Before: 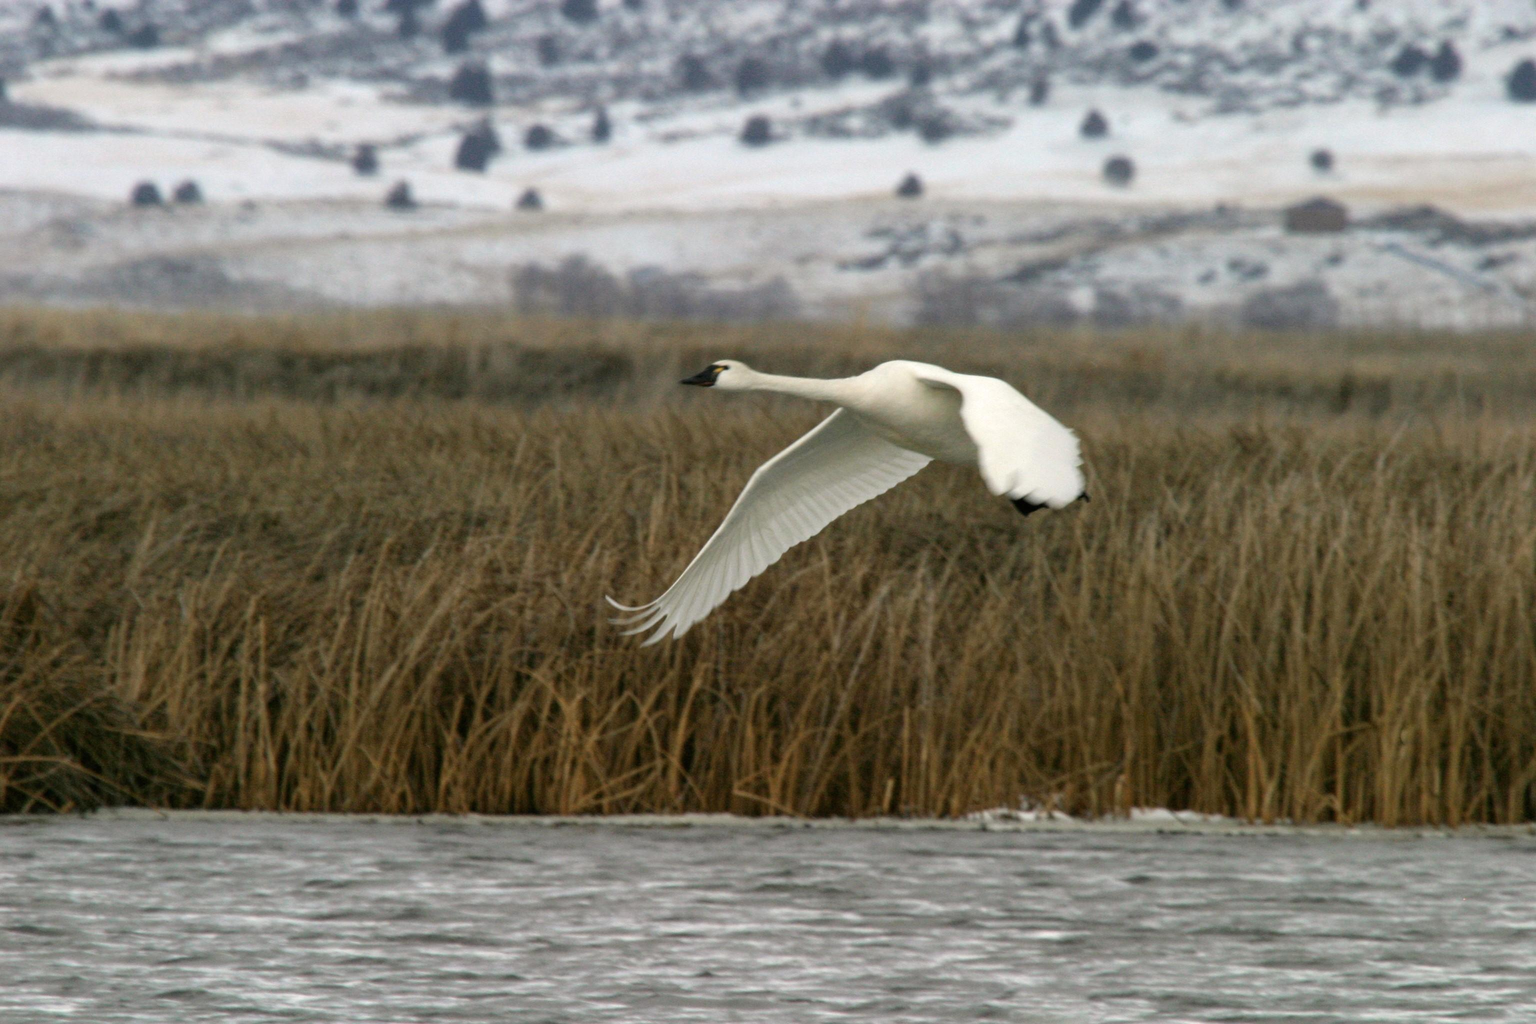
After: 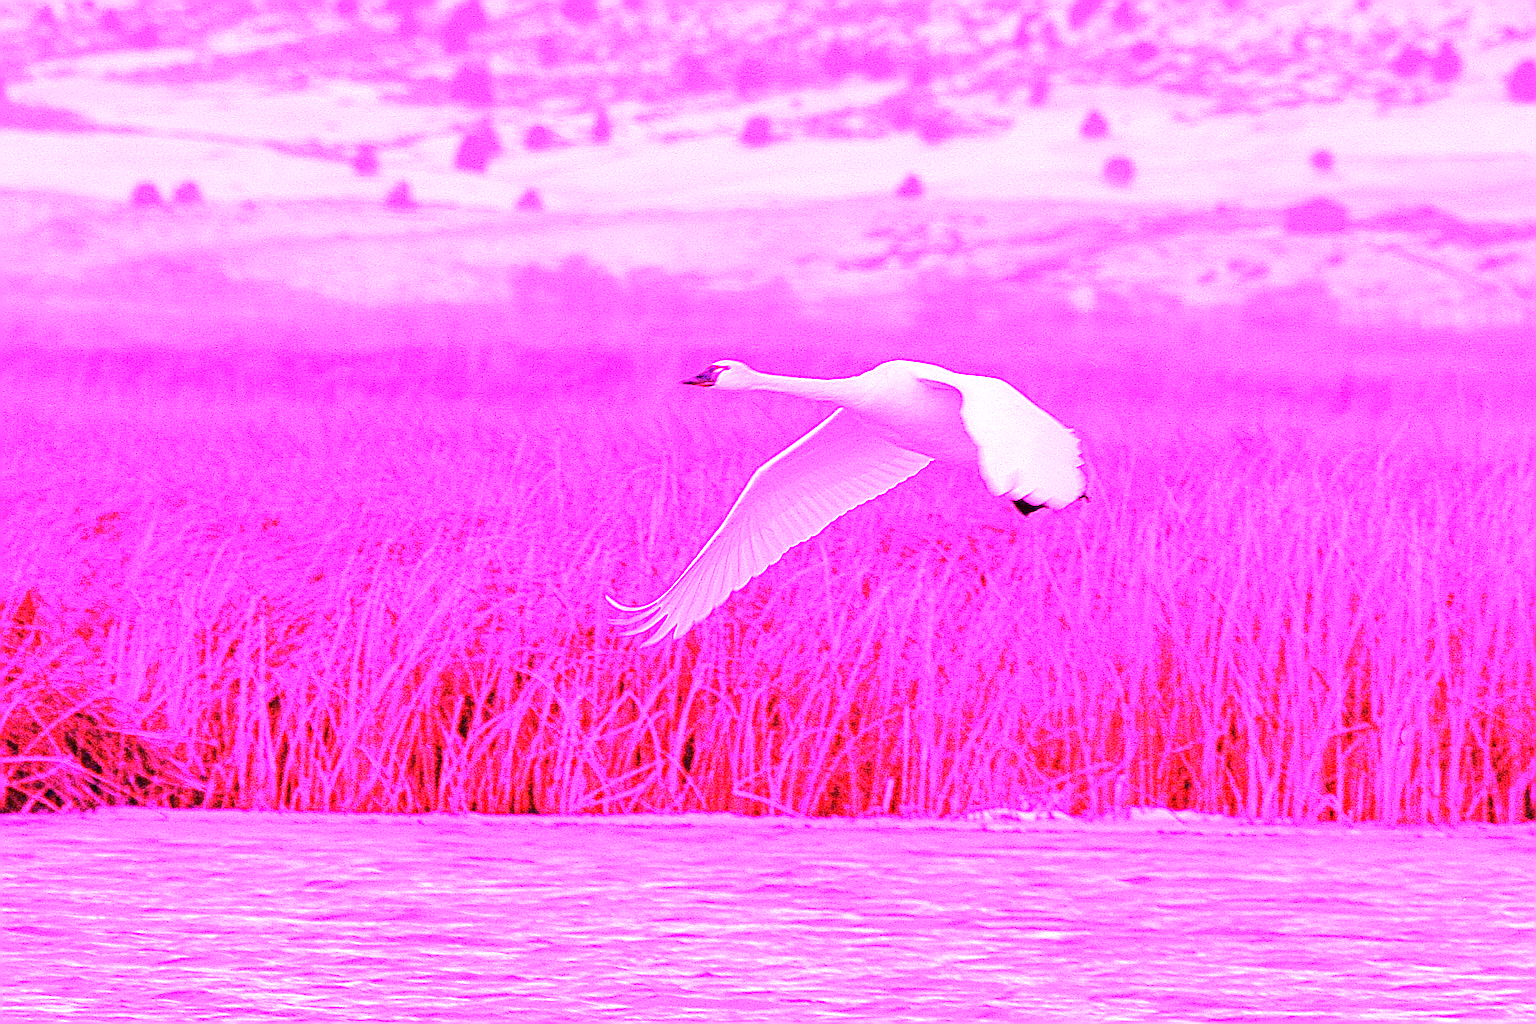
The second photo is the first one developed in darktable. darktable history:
tone equalizer: -7 EV 0.13 EV, smoothing diameter 25%, edges refinement/feathering 10, preserve details guided filter
white balance: red 8, blue 8
exposure: compensate highlight preservation false
sharpen: on, module defaults
